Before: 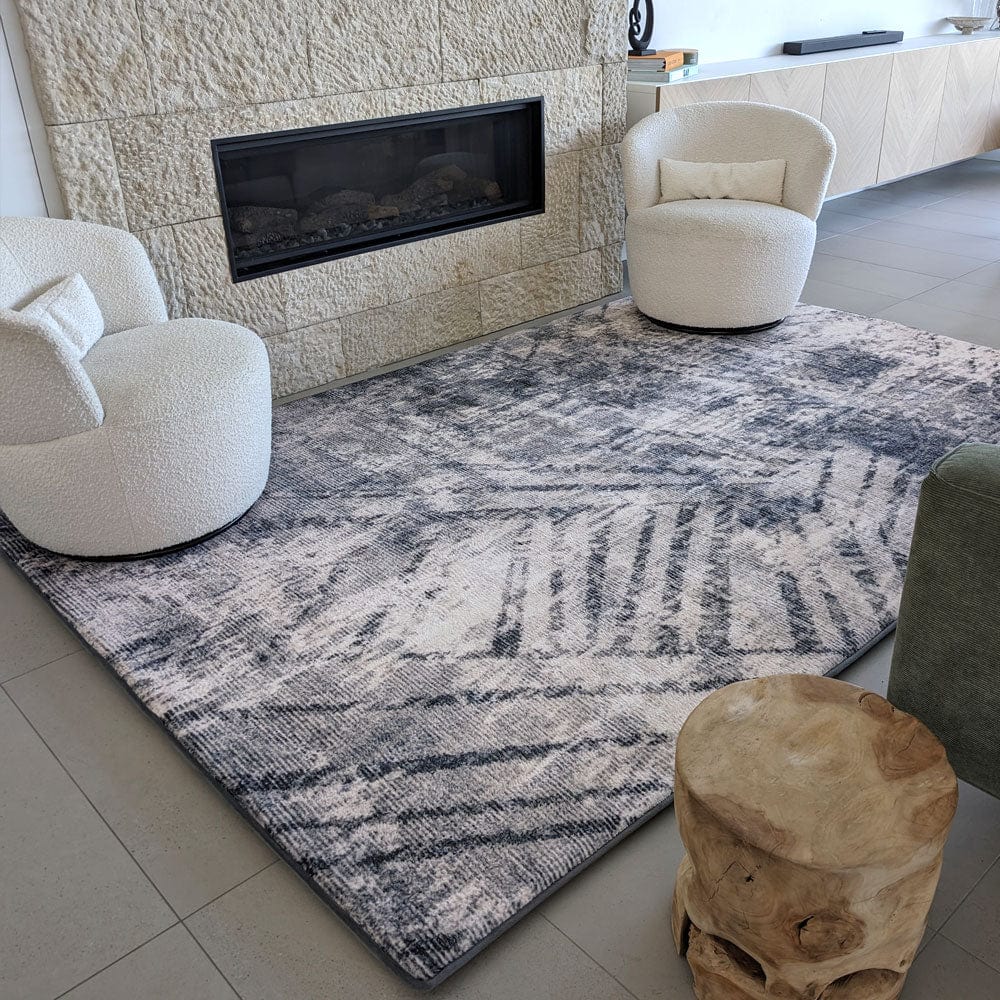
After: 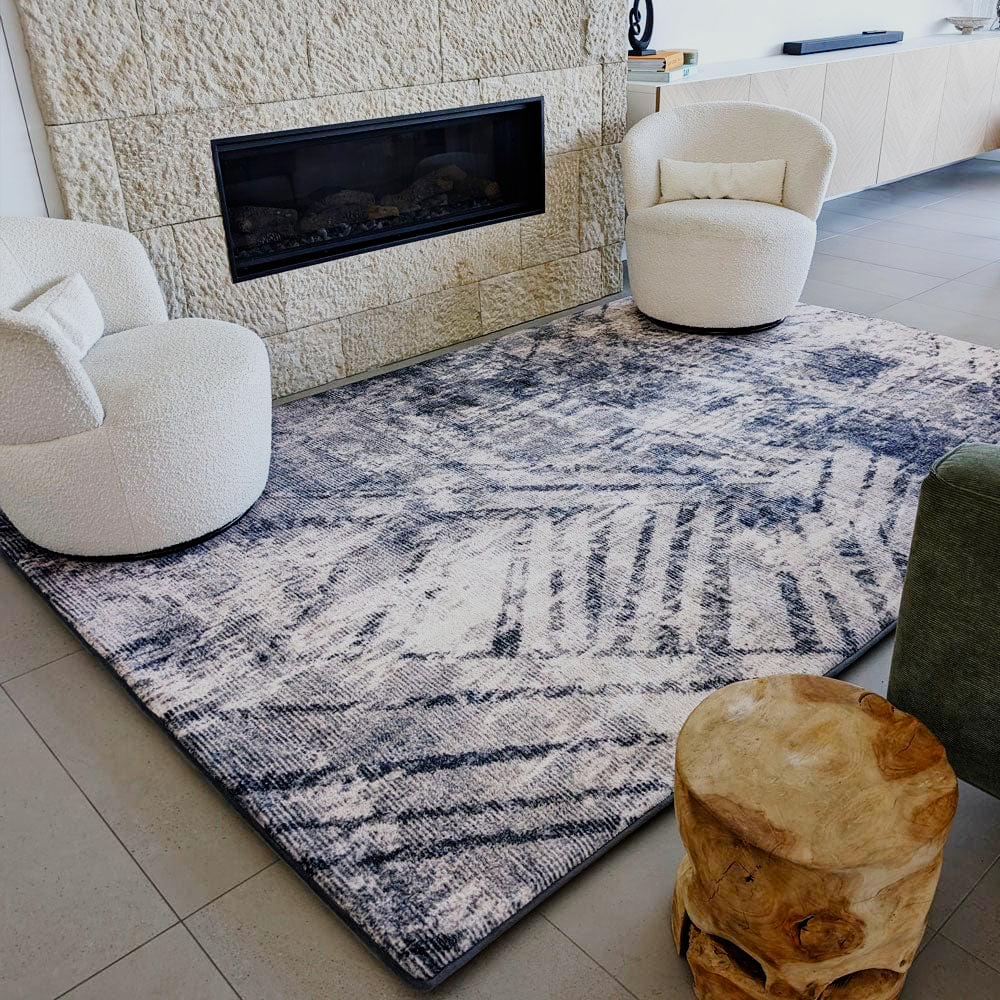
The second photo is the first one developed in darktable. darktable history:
color balance rgb: perceptual saturation grading › global saturation 35%, perceptual saturation grading › highlights -30%, perceptual saturation grading › shadows 35%, perceptual brilliance grading › global brilliance 3%, perceptual brilliance grading › highlights -3%, perceptual brilliance grading › shadows 3%
sigmoid: contrast 1.7, skew -0.2, preserve hue 0%, red attenuation 0.1, red rotation 0.035, green attenuation 0.1, green rotation -0.017, blue attenuation 0.15, blue rotation -0.052, base primaries Rec2020
